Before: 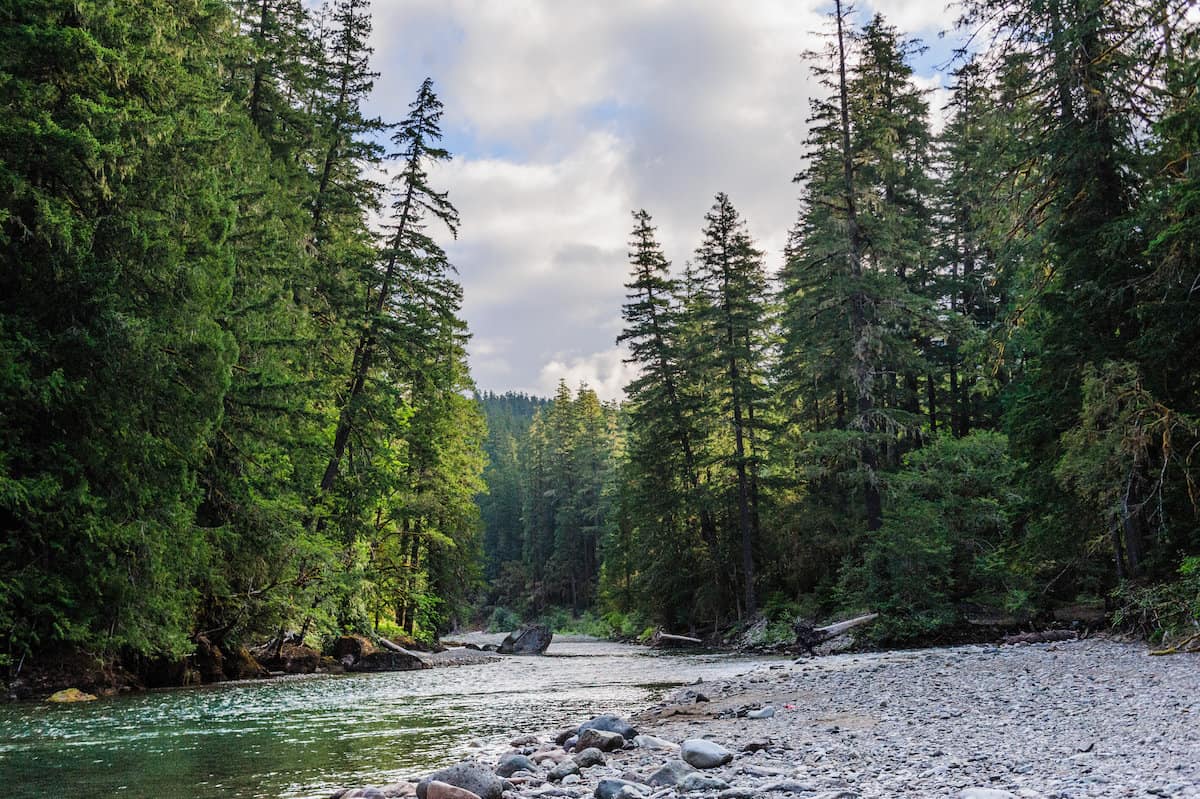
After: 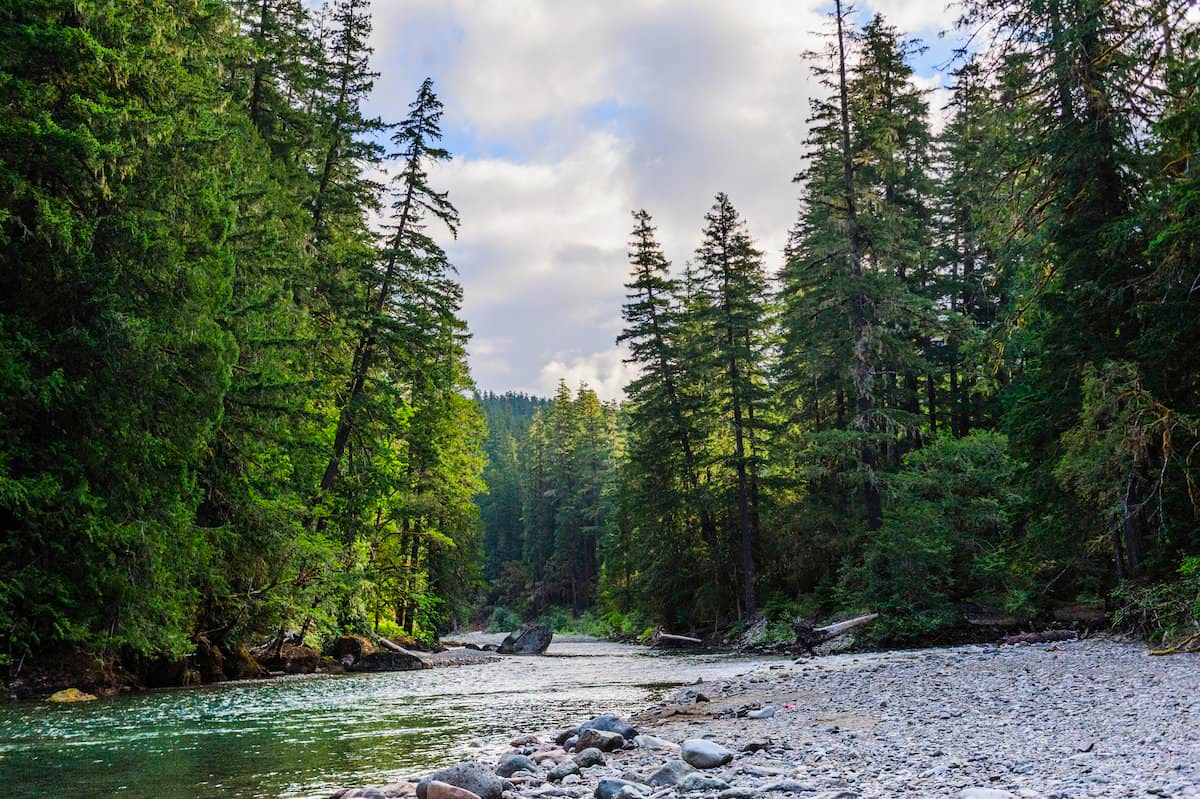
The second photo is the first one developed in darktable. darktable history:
contrast brightness saturation: contrast 0.088, saturation 0.268
